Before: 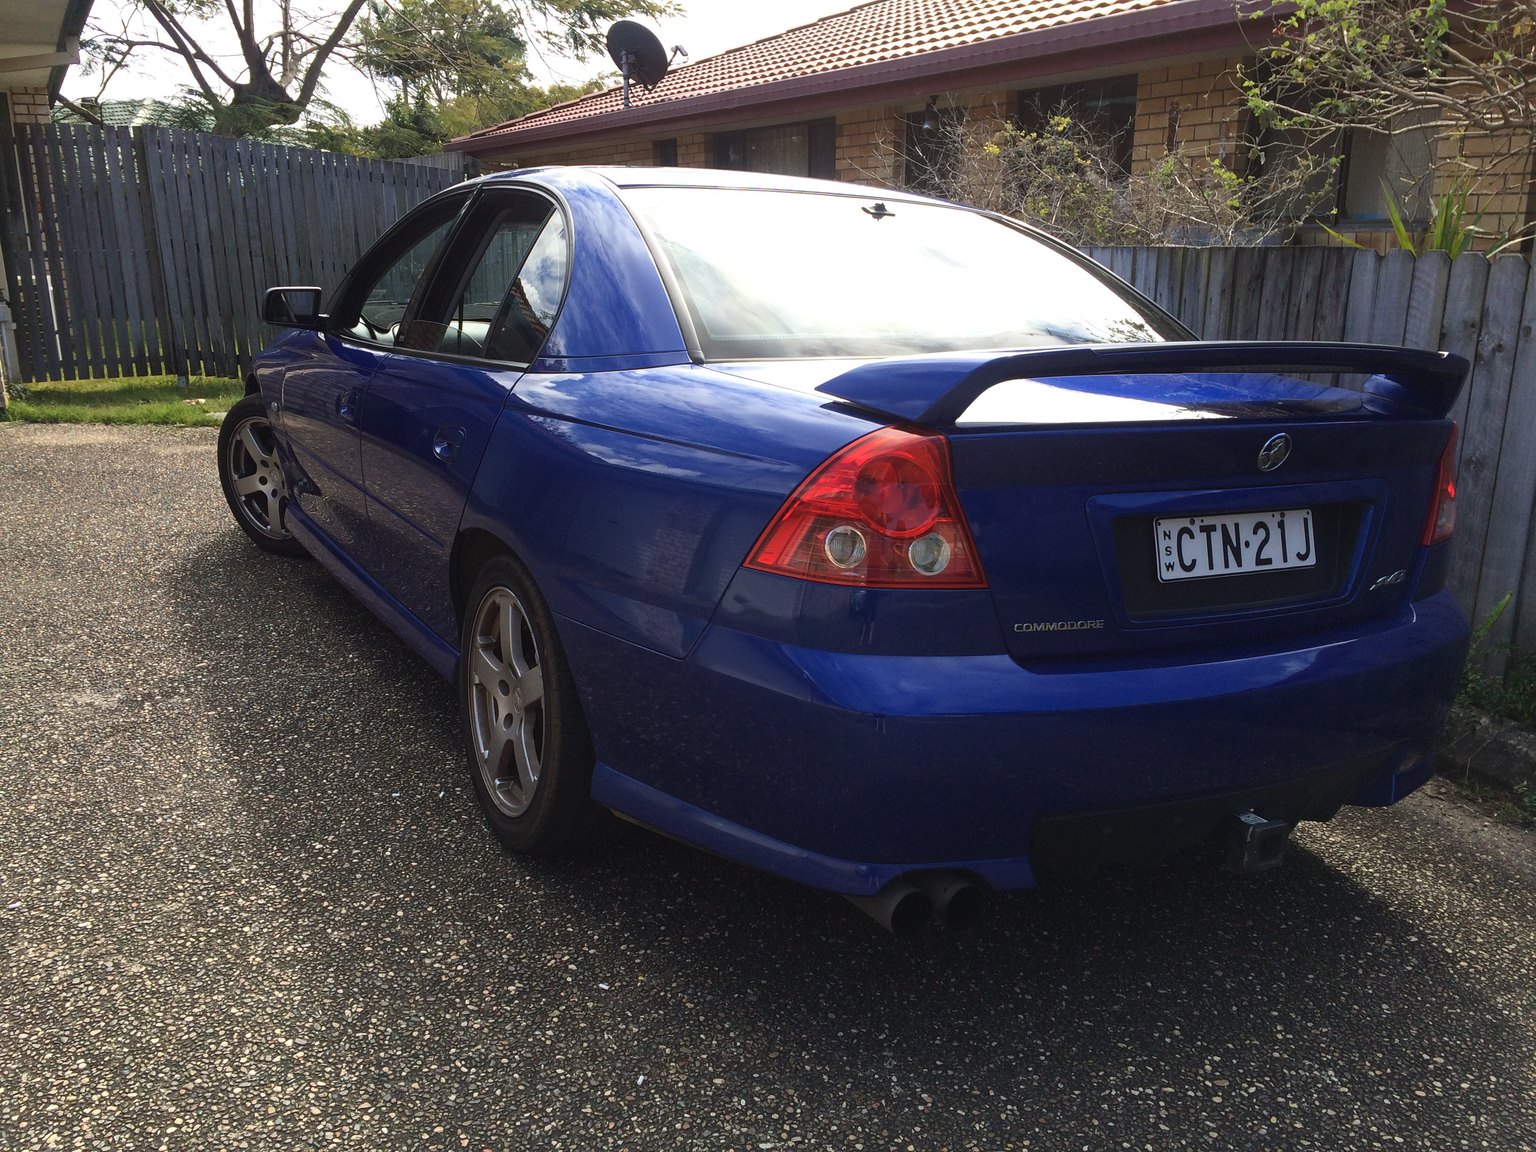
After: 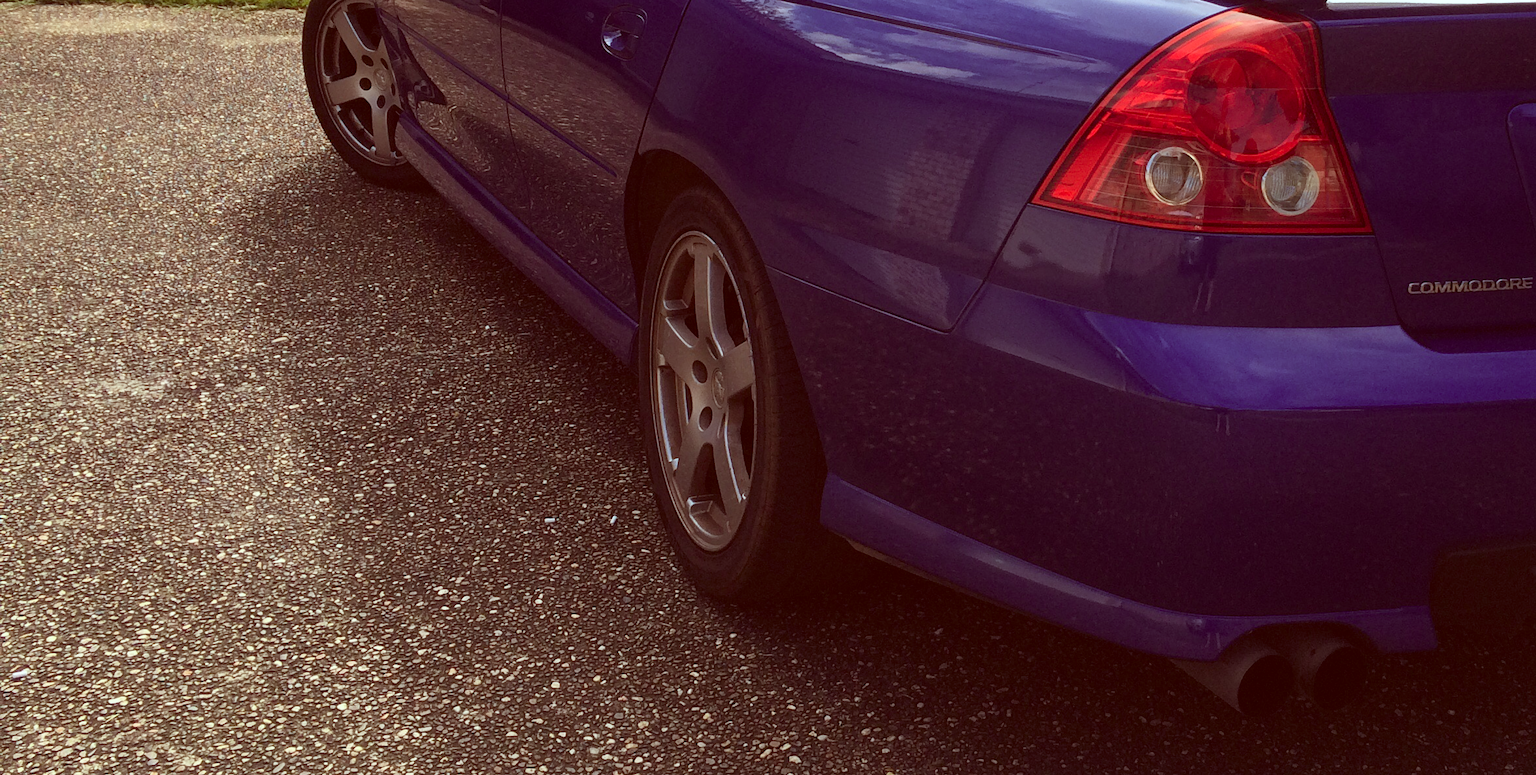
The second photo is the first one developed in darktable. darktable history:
color correction: highlights a* -7.23, highlights b* -0.161, shadows a* 20.08, shadows b* 11.73
crop: top 36.498%, right 27.964%, bottom 14.995%
